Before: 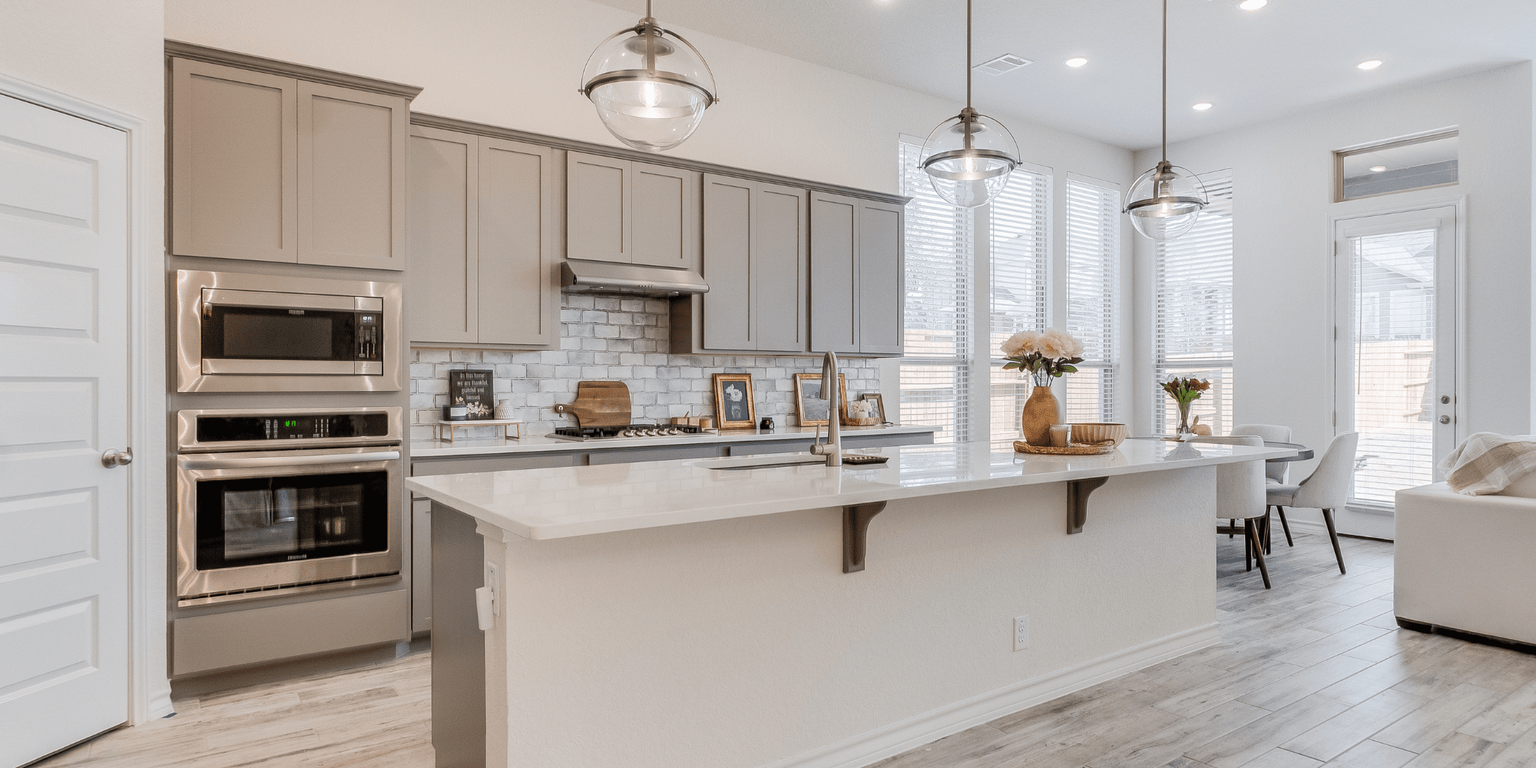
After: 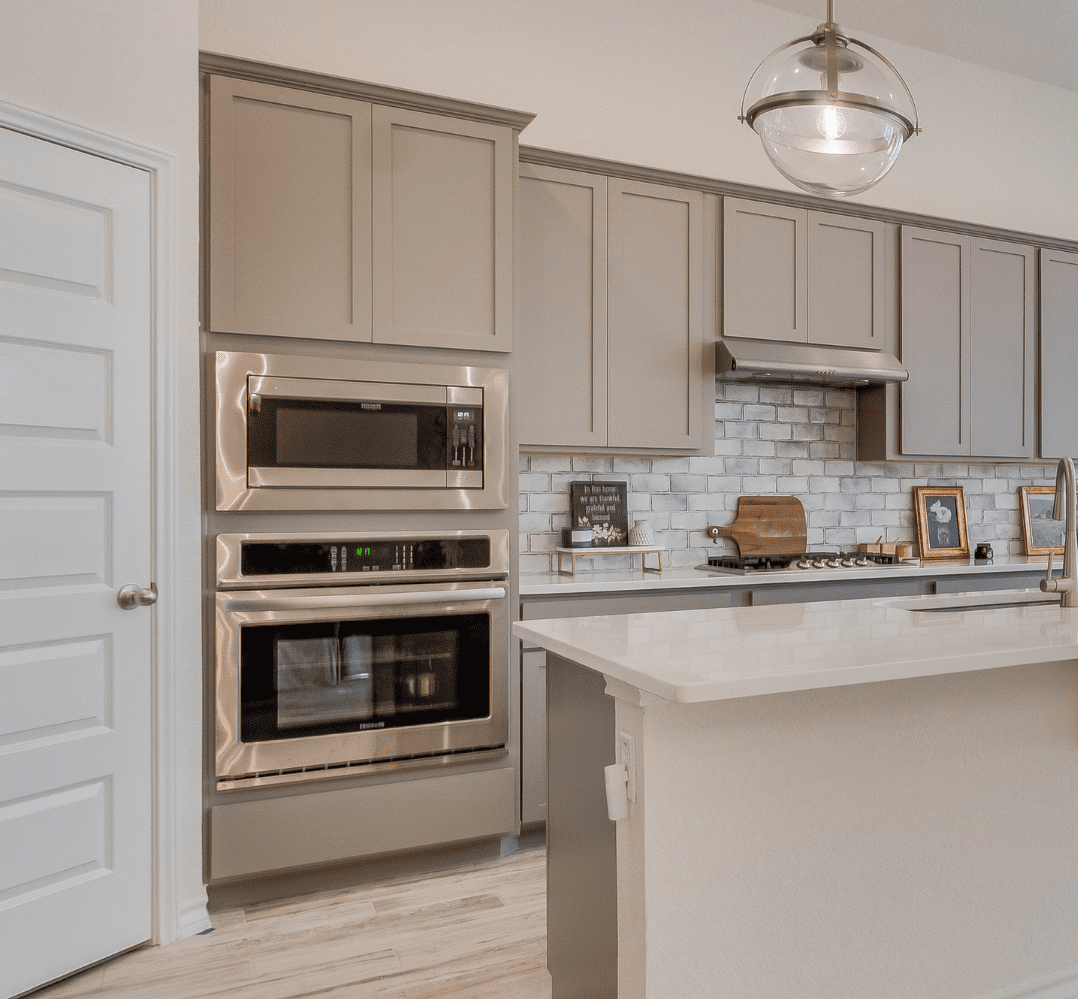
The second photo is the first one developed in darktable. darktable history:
tone equalizer: on, module defaults
crop: left 0.764%, right 45.304%, bottom 0.085%
shadows and highlights: on, module defaults
